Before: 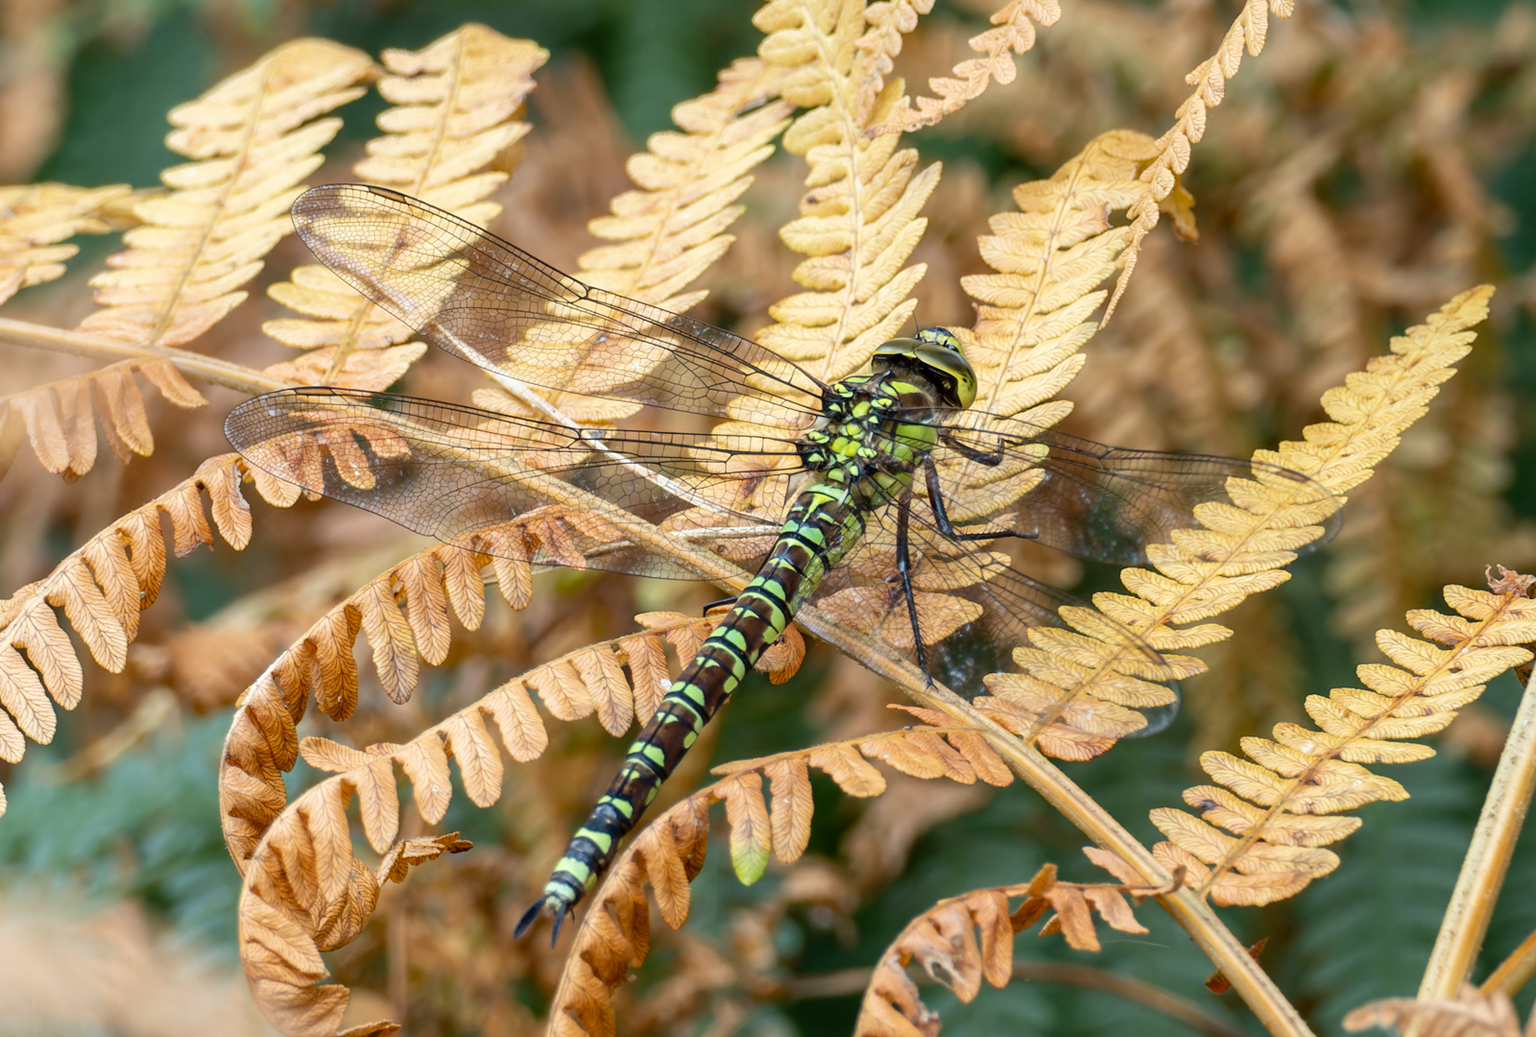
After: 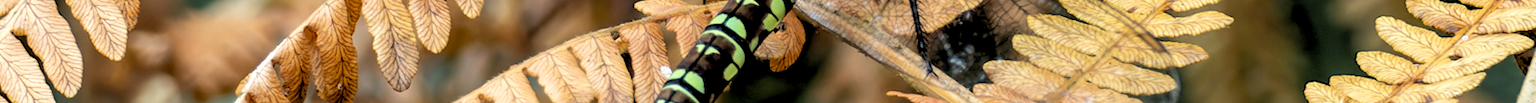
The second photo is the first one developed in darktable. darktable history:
rgb levels: levels [[0.034, 0.472, 0.904], [0, 0.5, 1], [0, 0.5, 1]]
crop and rotate: top 59.084%, bottom 30.916%
